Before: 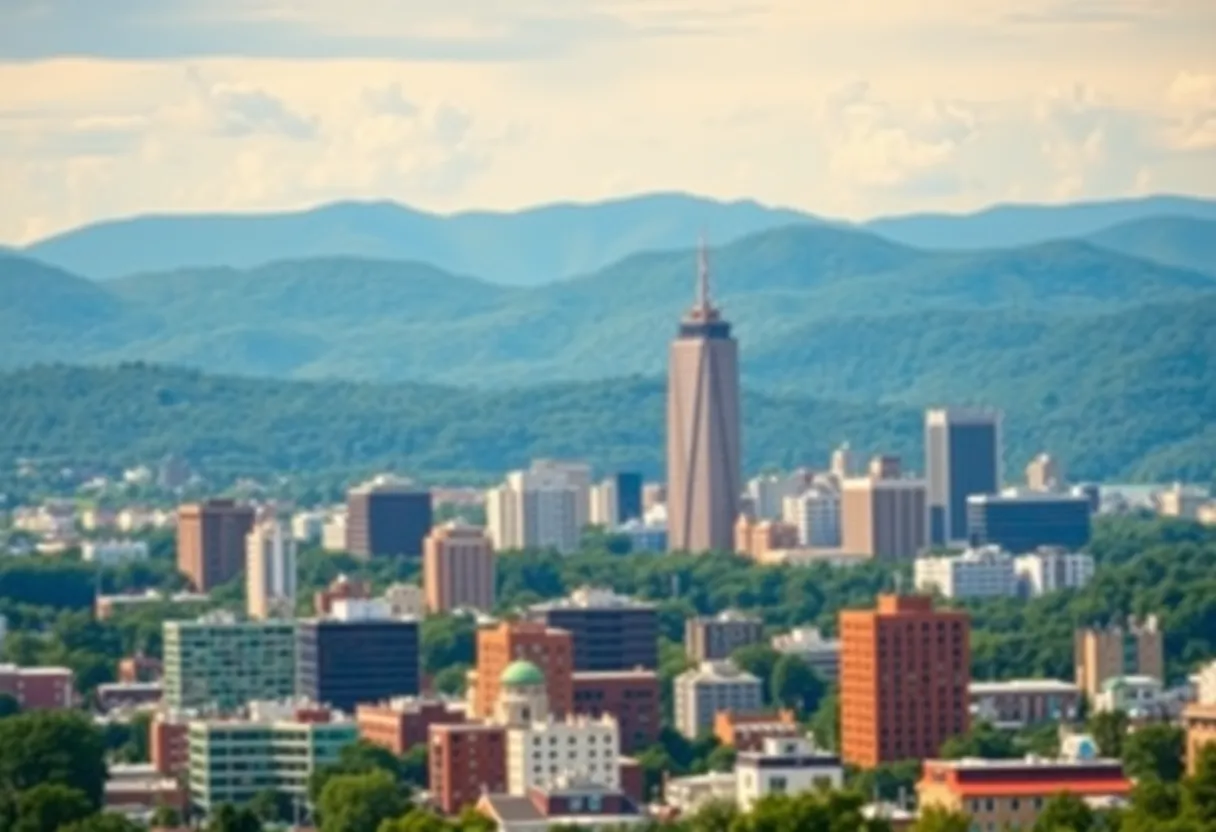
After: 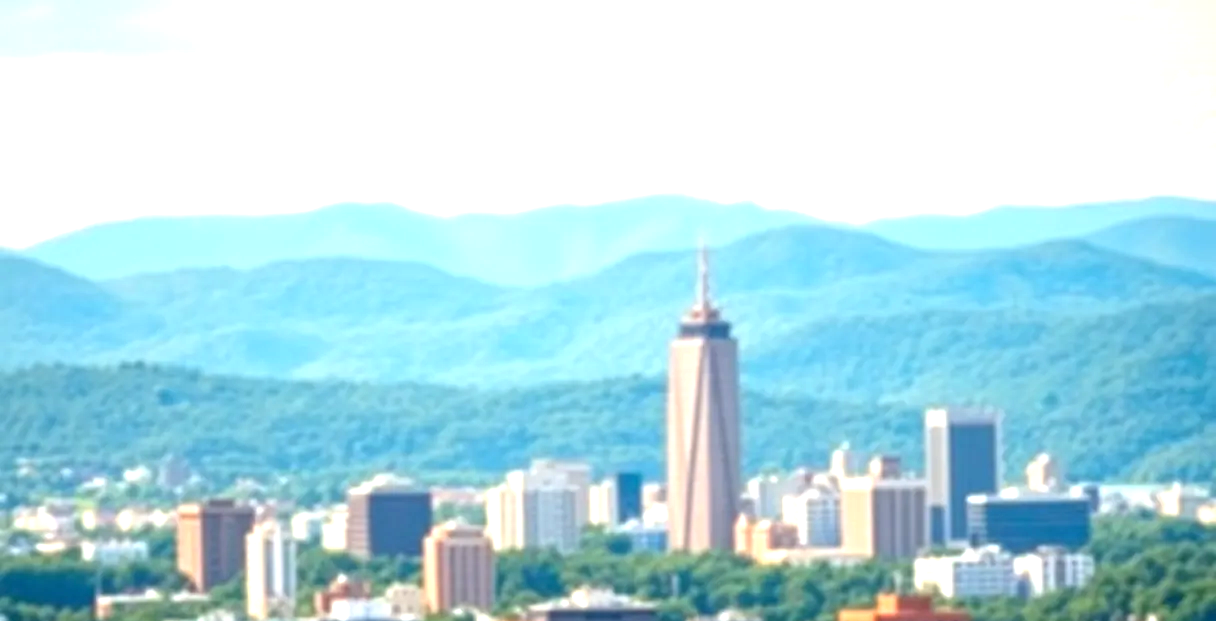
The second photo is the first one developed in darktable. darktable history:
crop: bottom 24.982%
exposure: black level correction 0.001, exposure 1.117 EV, compensate highlight preservation false
